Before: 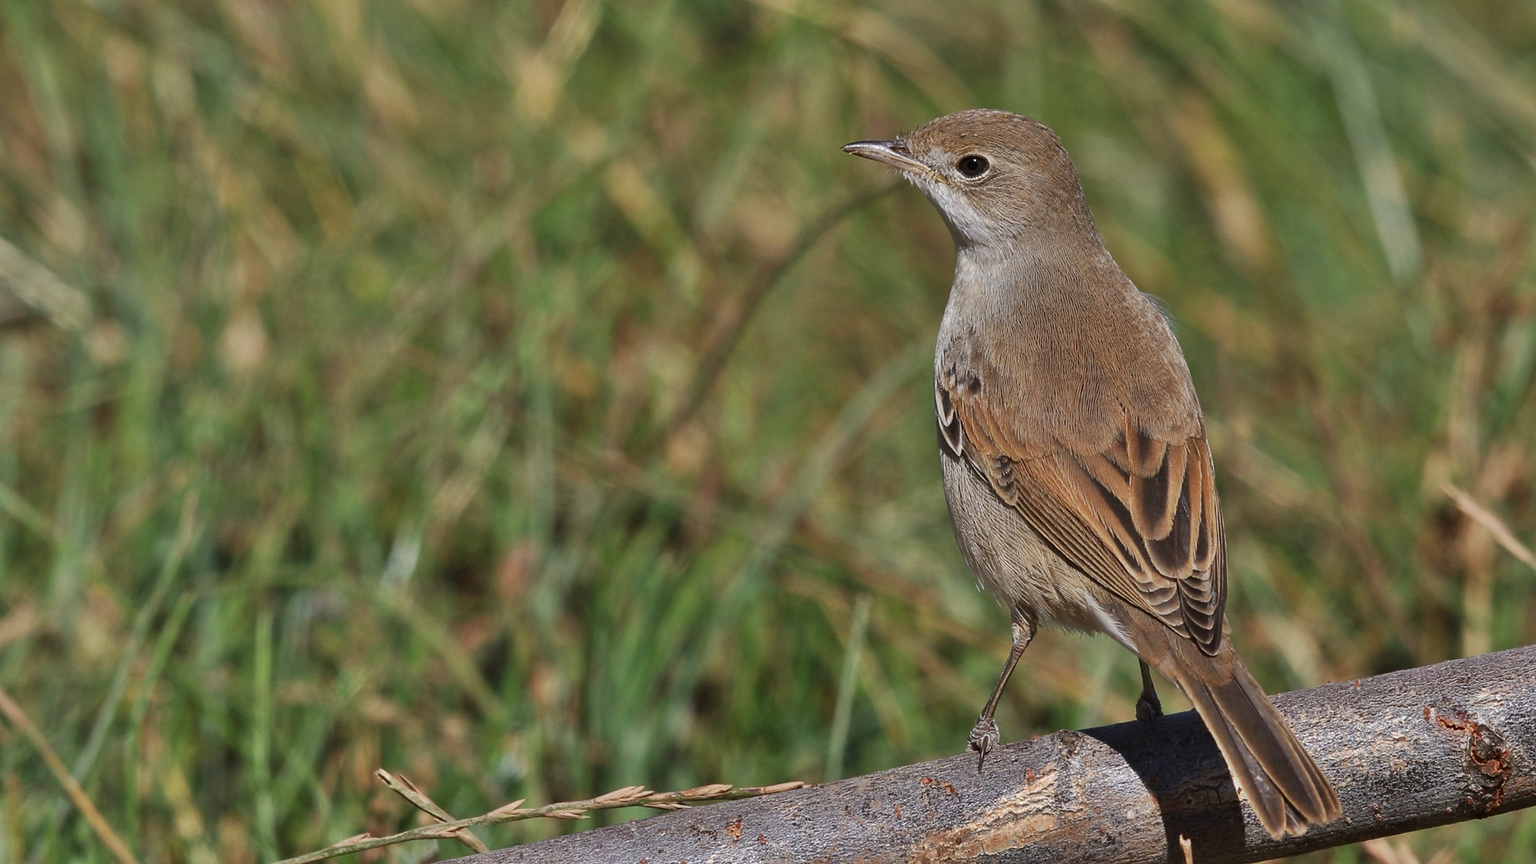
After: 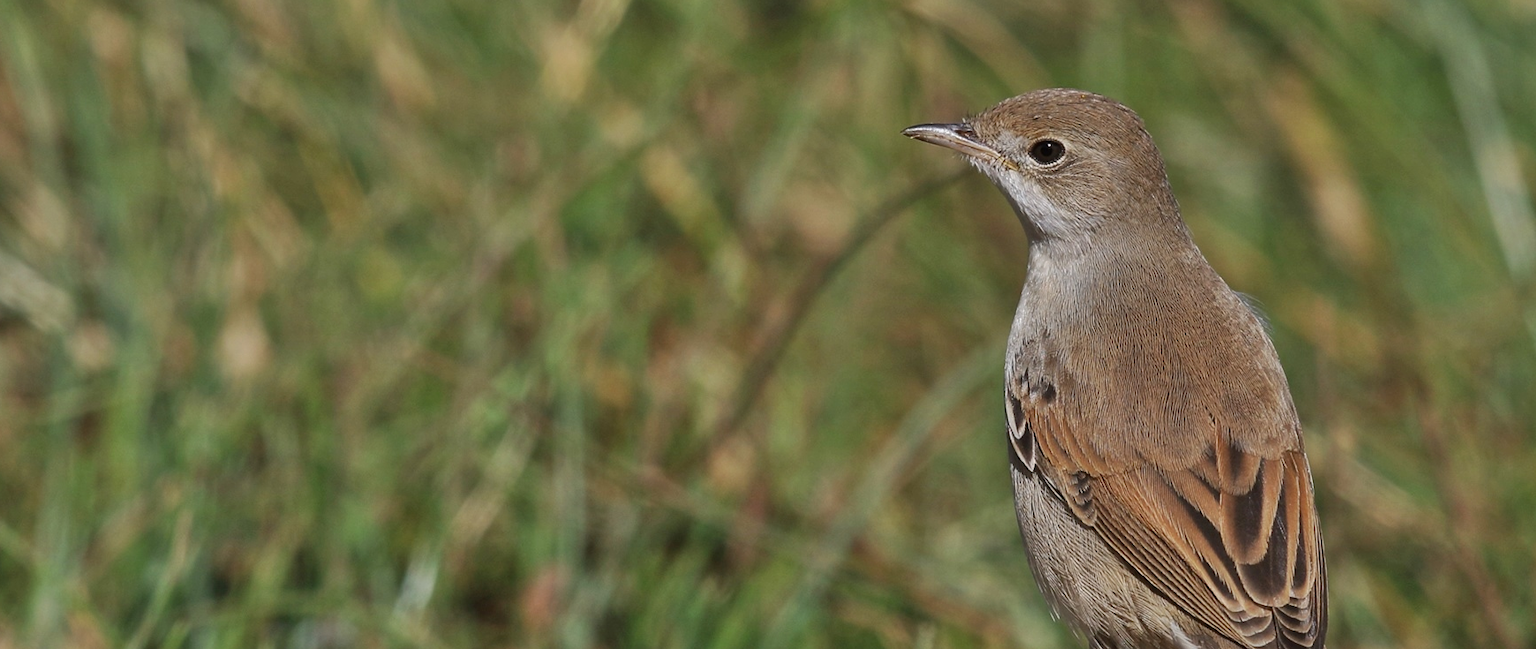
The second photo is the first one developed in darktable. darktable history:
crop: left 1.599%, top 3.361%, right 7.76%, bottom 28.453%
